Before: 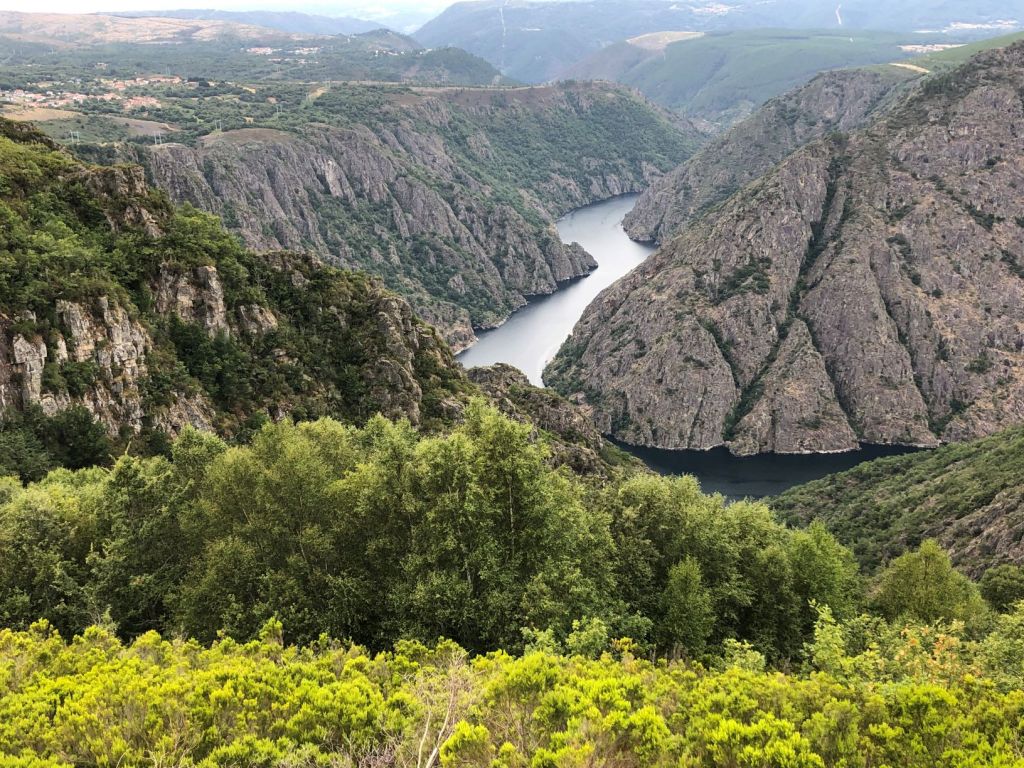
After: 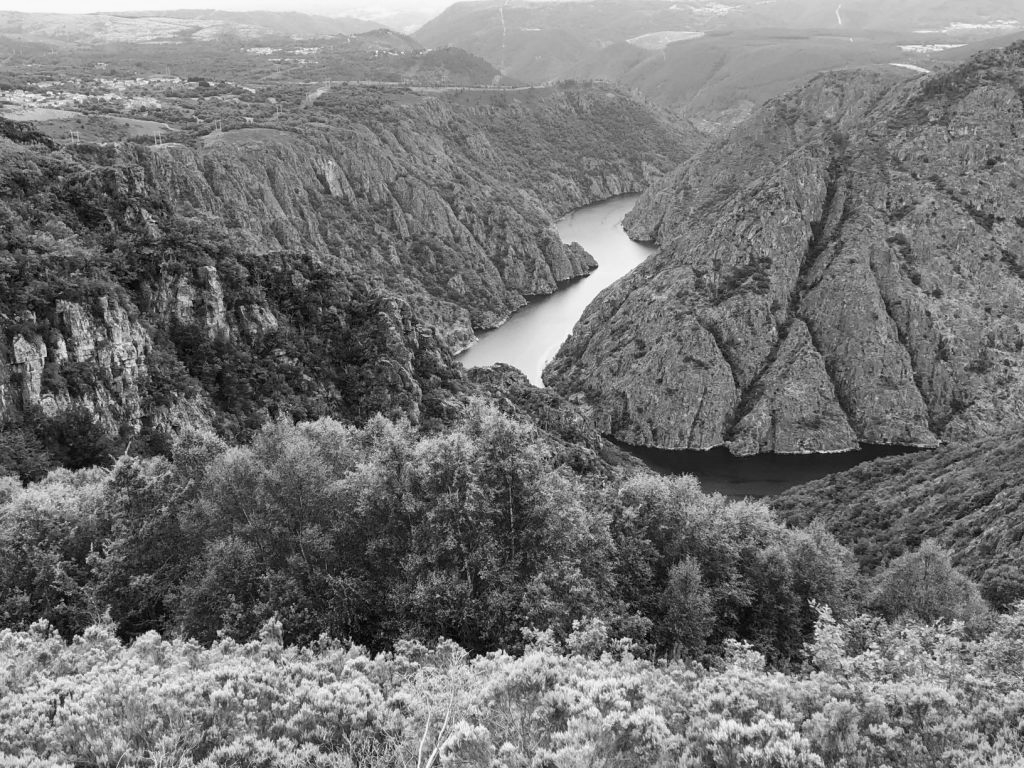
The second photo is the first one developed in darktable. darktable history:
monochrome: a 32, b 64, size 2.3
tone equalizer: on, module defaults
